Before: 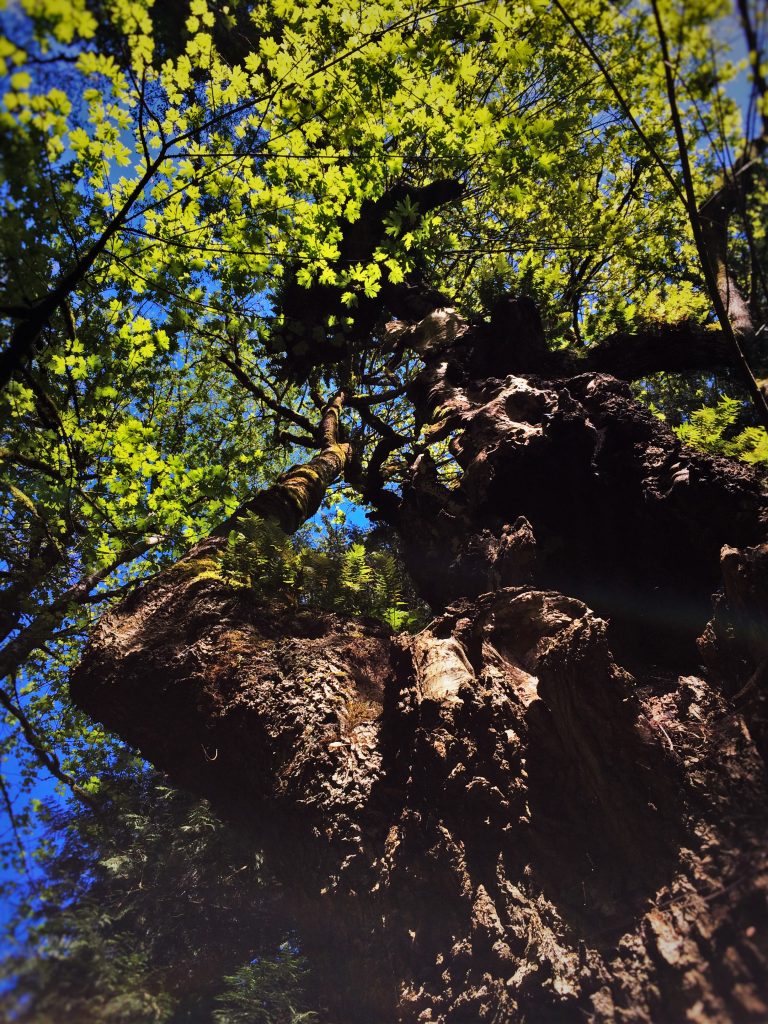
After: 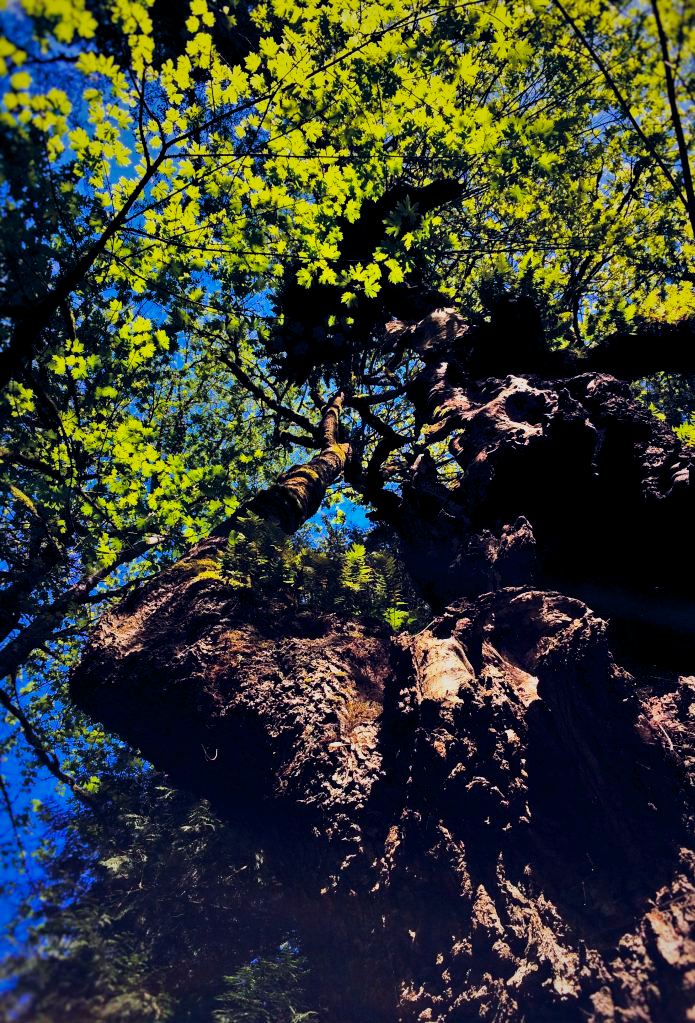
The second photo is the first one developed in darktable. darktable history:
crop: right 9.499%, bottom 0.05%
color balance rgb: global offset › luminance -0.291%, global offset › chroma 0.303%, global offset › hue 258.51°, perceptual saturation grading › global saturation 16.589%, perceptual brilliance grading › highlights 9.874%, perceptual brilliance grading › mid-tones 5.729%, global vibrance 20%
filmic rgb: middle gray luminance 28.77%, black relative exposure -10.32 EV, white relative exposure 5.5 EV, target black luminance 0%, hardness 3.95, latitude 1.15%, contrast 1.127, highlights saturation mix 4.34%, shadows ↔ highlights balance 15.37%, color science v6 (2022)
